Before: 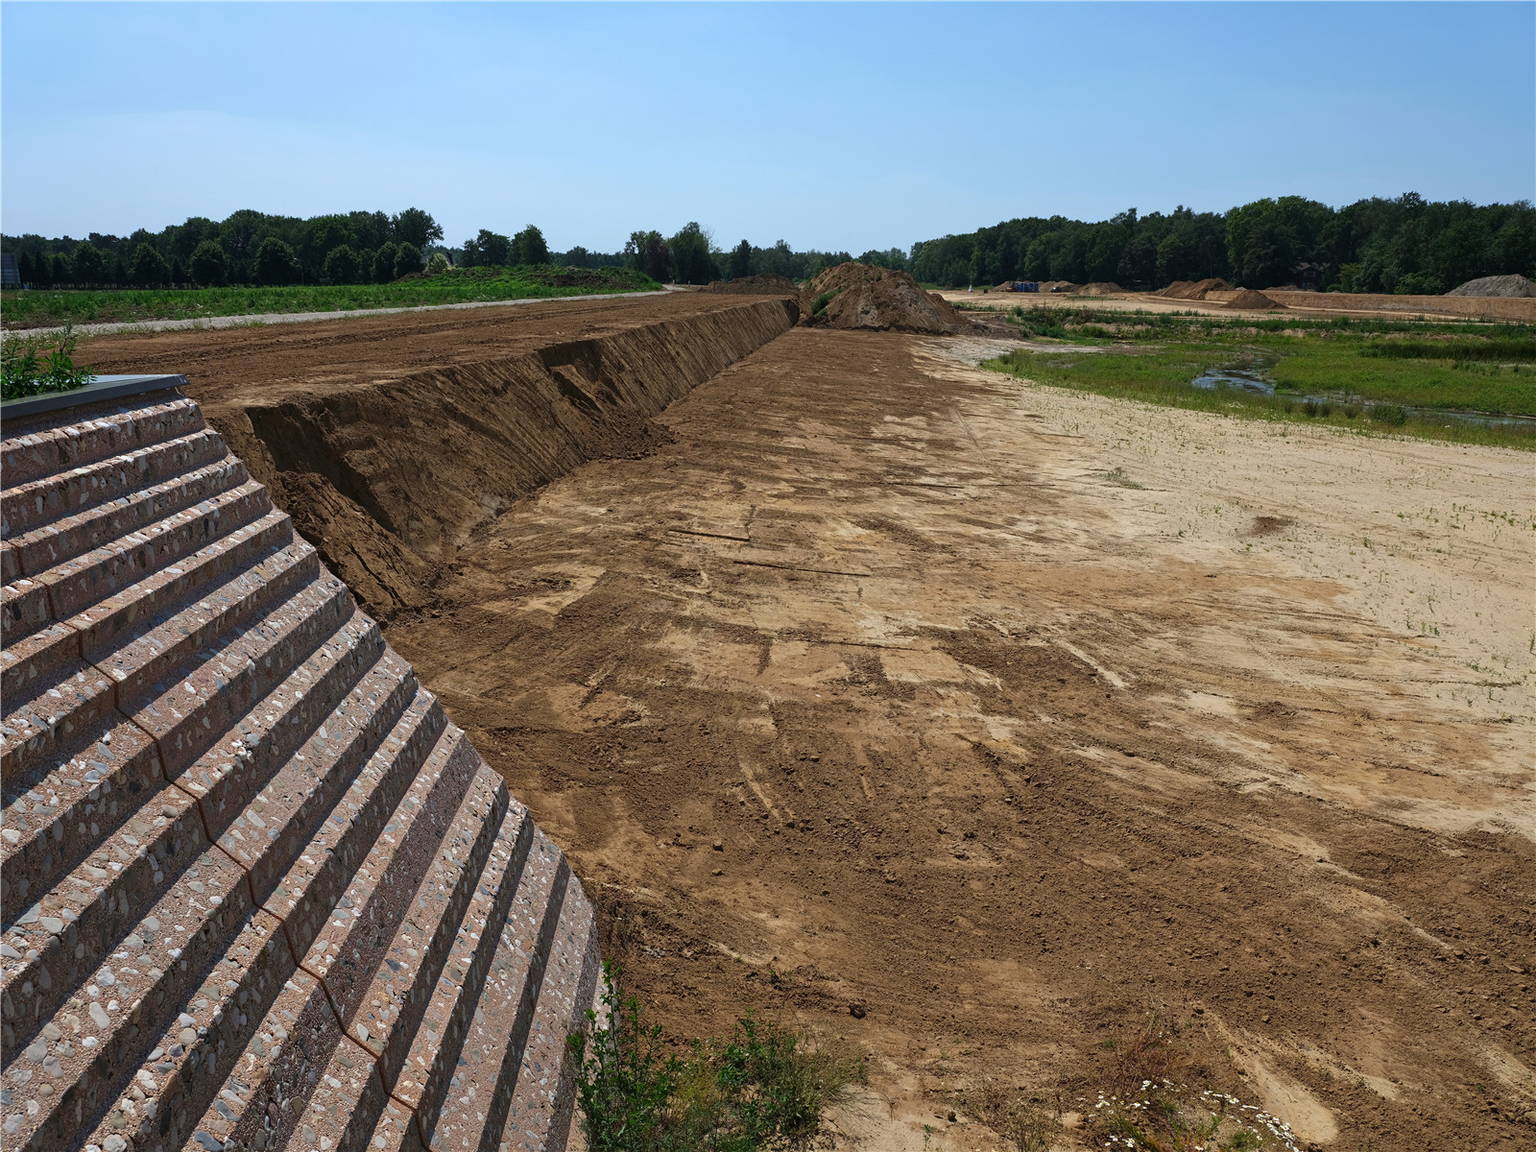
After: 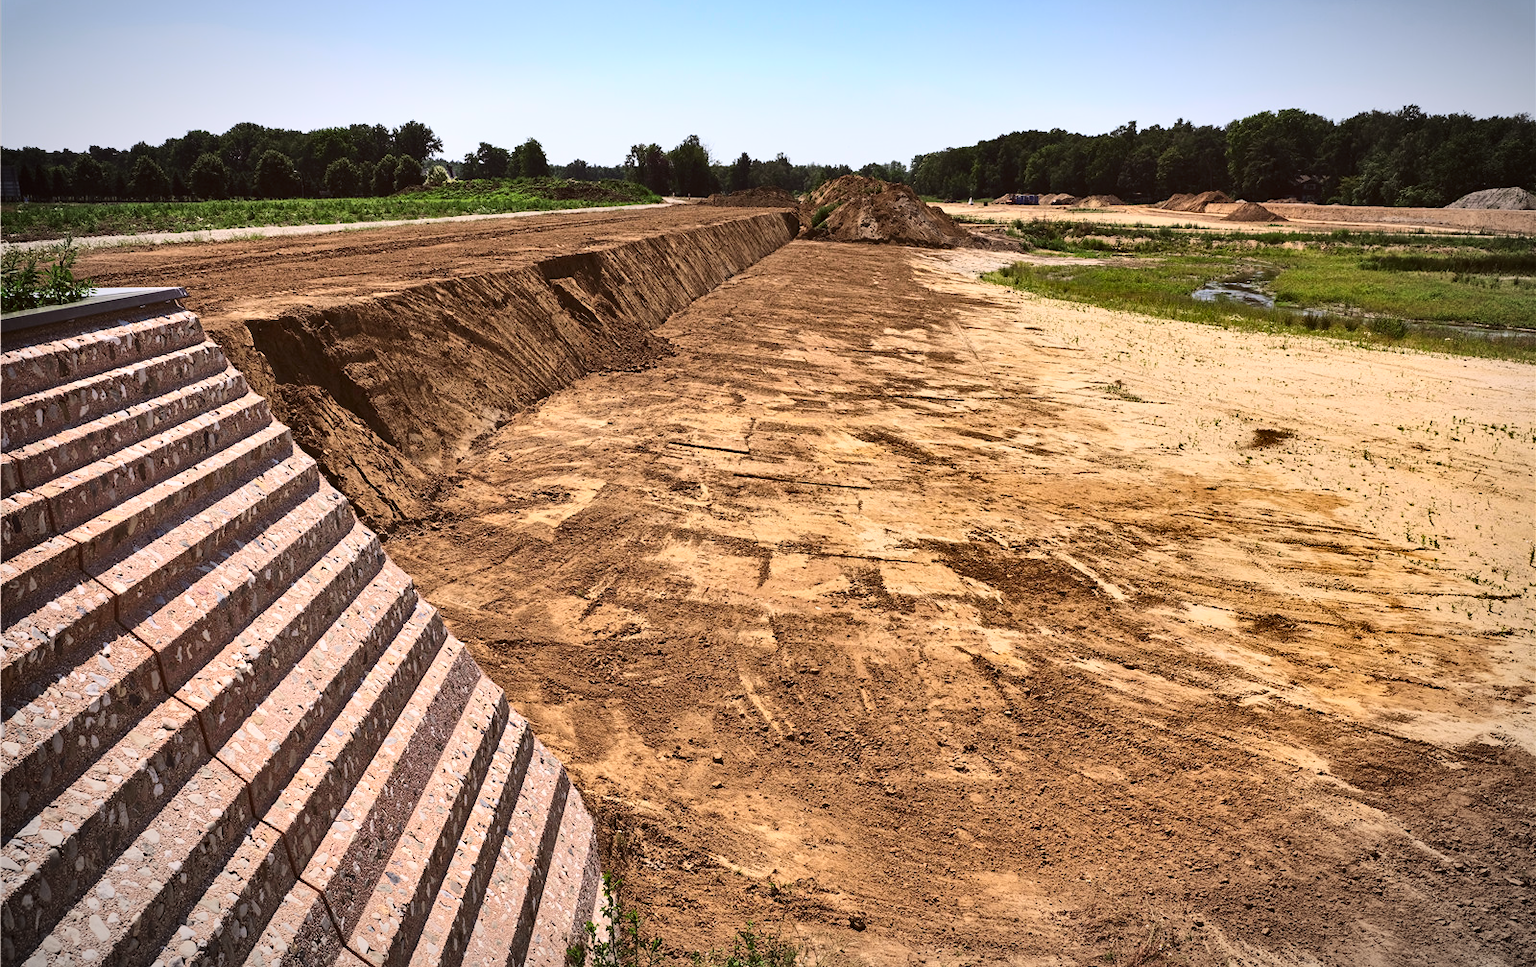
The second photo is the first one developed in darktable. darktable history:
color correction: highlights a* 10.21, highlights b* 9.79, shadows a* 8.61, shadows b* 7.88, saturation 0.8
crop: top 7.625%, bottom 8.027%
contrast brightness saturation: contrast 0.2, brightness 0.16, saturation 0.22
tone curve: curves: ch0 [(0, 0) (0.003, 0.003) (0.011, 0.011) (0.025, 0.025) (0.044, 0.045) (0.069, 0.07) (0.1, 0.101) (0.136, 0.138) (0.177, 0.18) (0.224, 0.228) (0.277, 0.281) (0.335, 0.34) (0.399, 0.405) (0.468, 0.475) (0.543, 0.551) (0.623, 0.633) (0.709, 0.72) (0.801, 0.813) (0.898, 0.907) (1, 1)], preserve colors none
shadows and highlights: shadows 24.5, highlights -78.15, soften with gaussian
base curve: curves: ch0 [(0, 0) (0.028, 0.03) (0.121, 0.232) (0.46, 0.748) (0.859, 0.968) (1, 1)]
vignetting: fall-off start 87%, automatic ratio true
